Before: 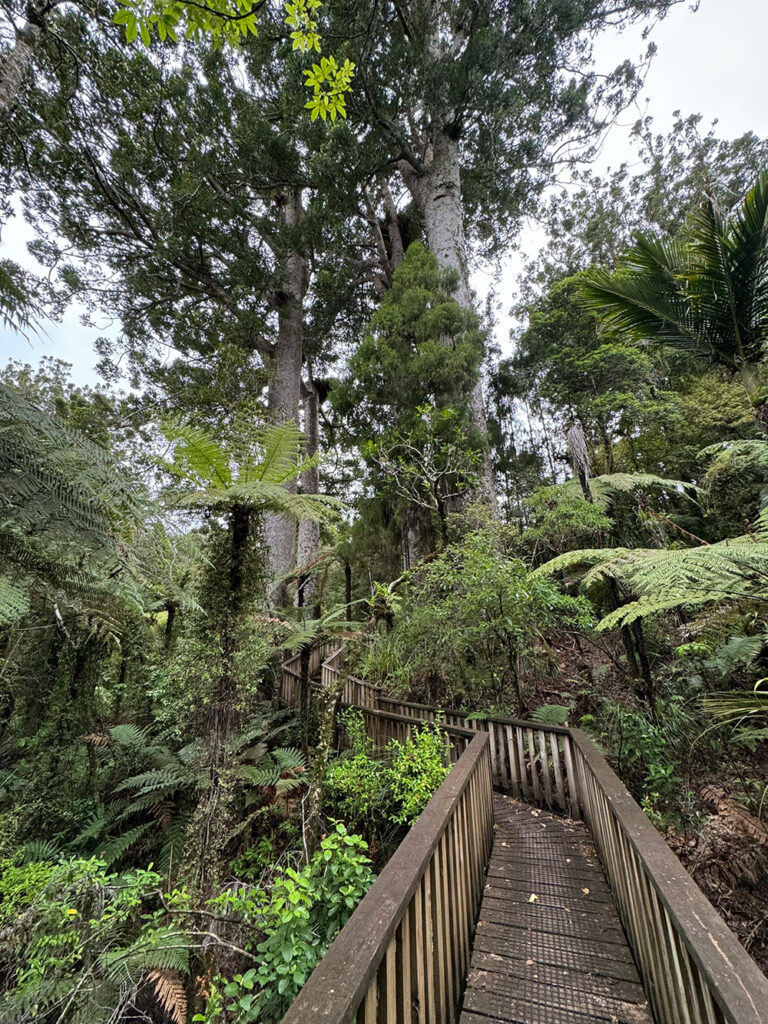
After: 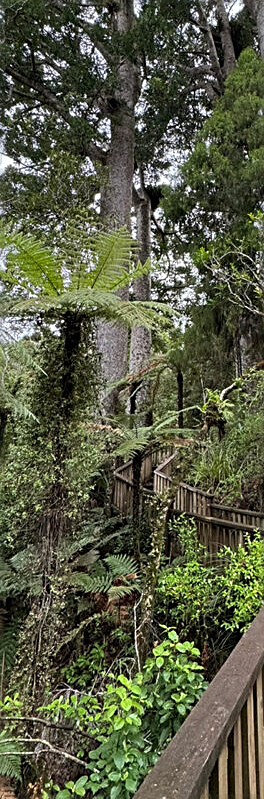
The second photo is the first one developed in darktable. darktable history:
sharpen: on, module defaults
crop and rotate: left 21.893%, top 18.937%, right 43.674%, bottom 2.968%
